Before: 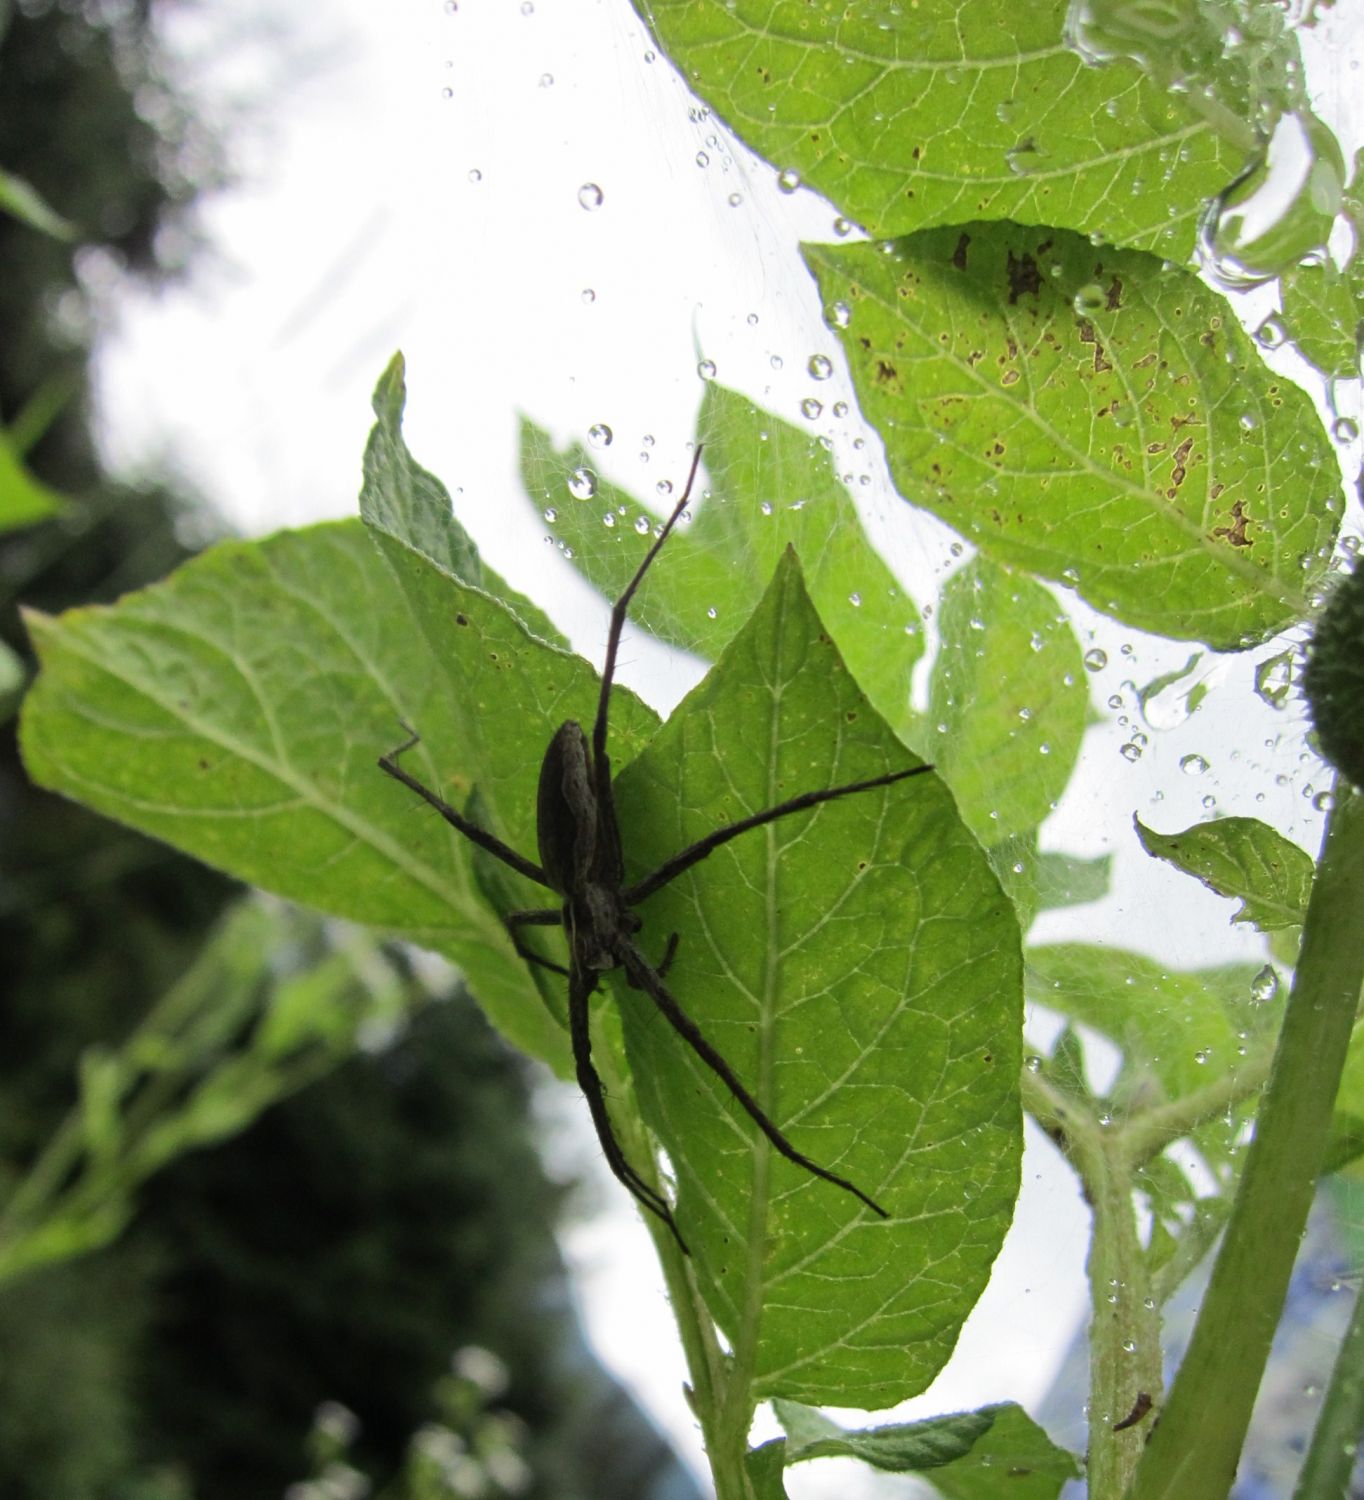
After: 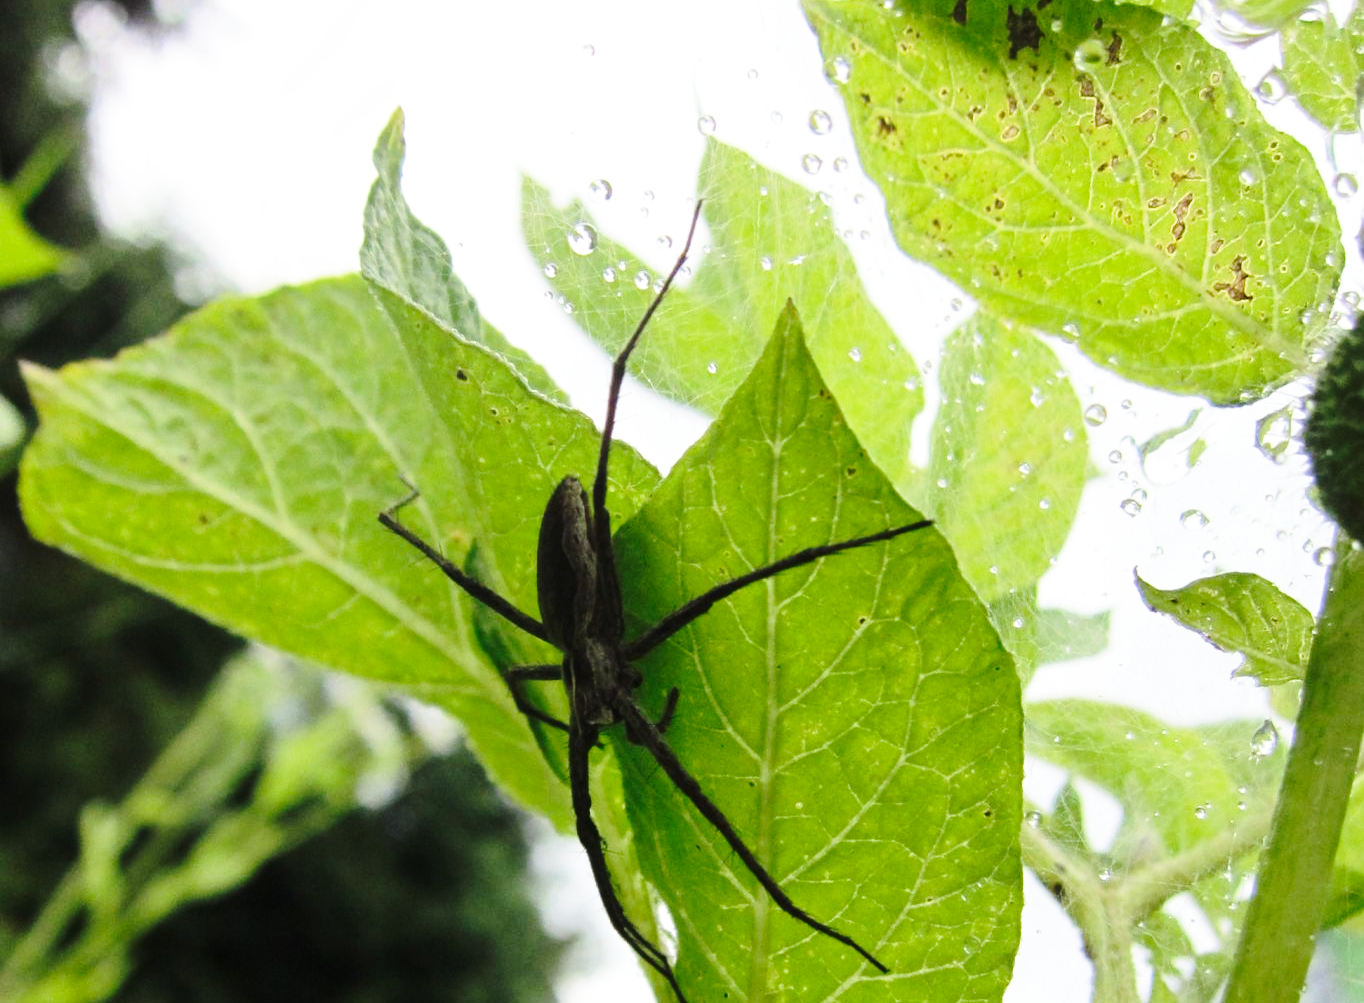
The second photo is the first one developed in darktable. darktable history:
crop: top 16.371%, bottom 16.743%
base curve: curves: ch0 [(0, 0) (0.032, 0.037) (0.105, 0.228) (0.435, 0.76) (0.856, 0.983) (1, 1)], preserve colors none
